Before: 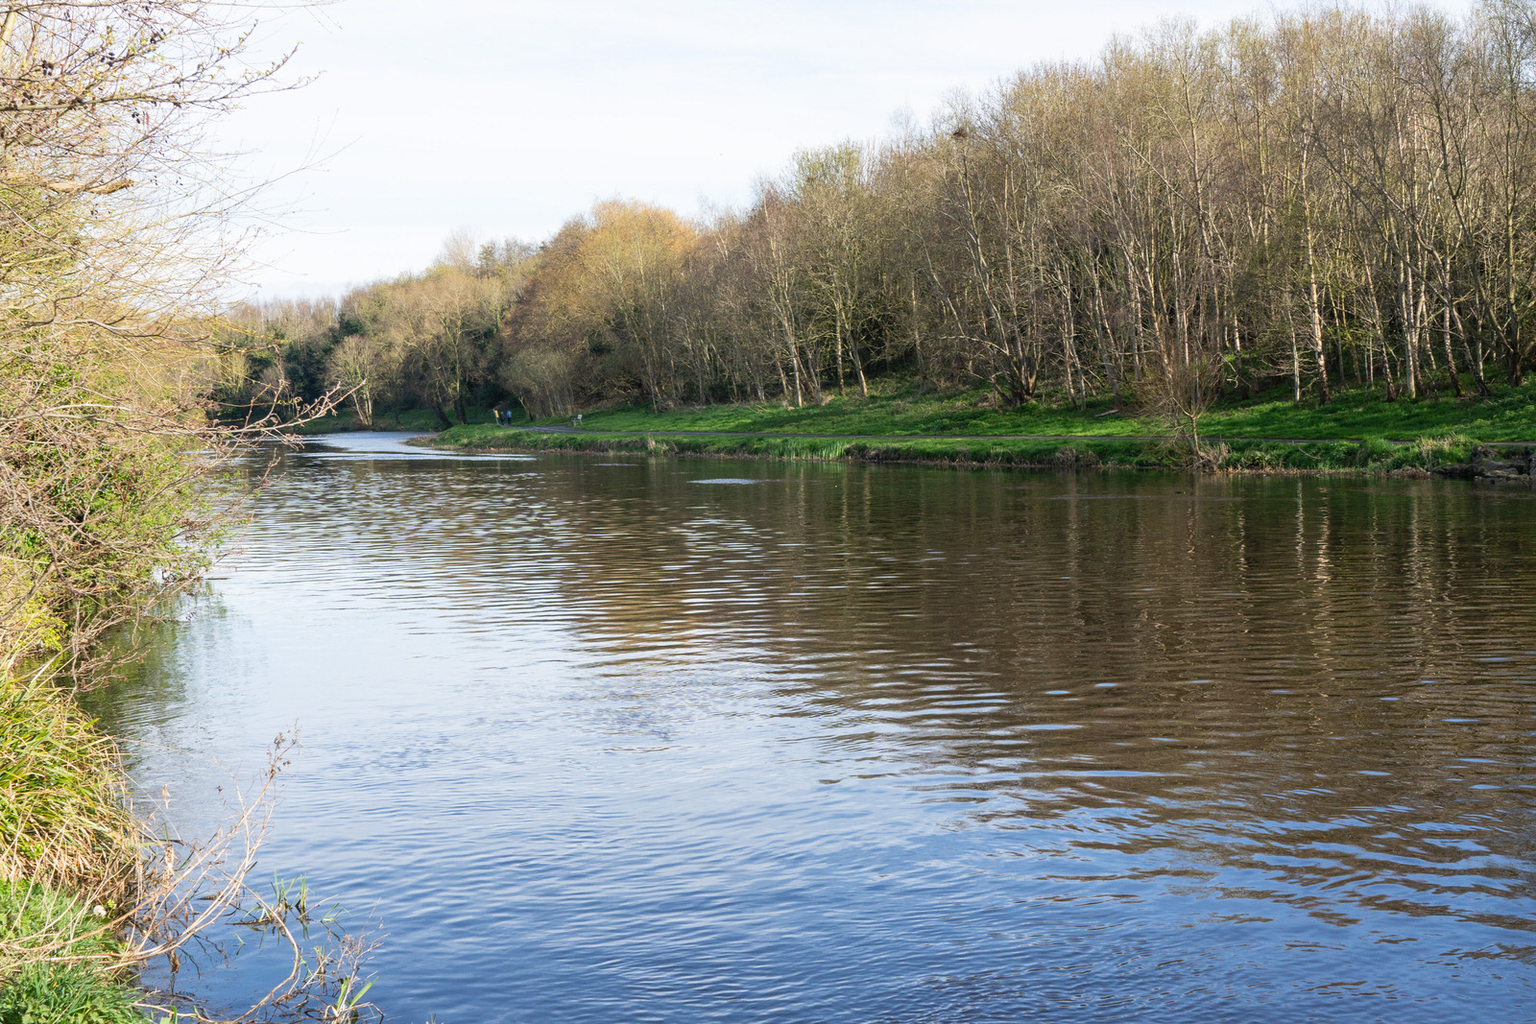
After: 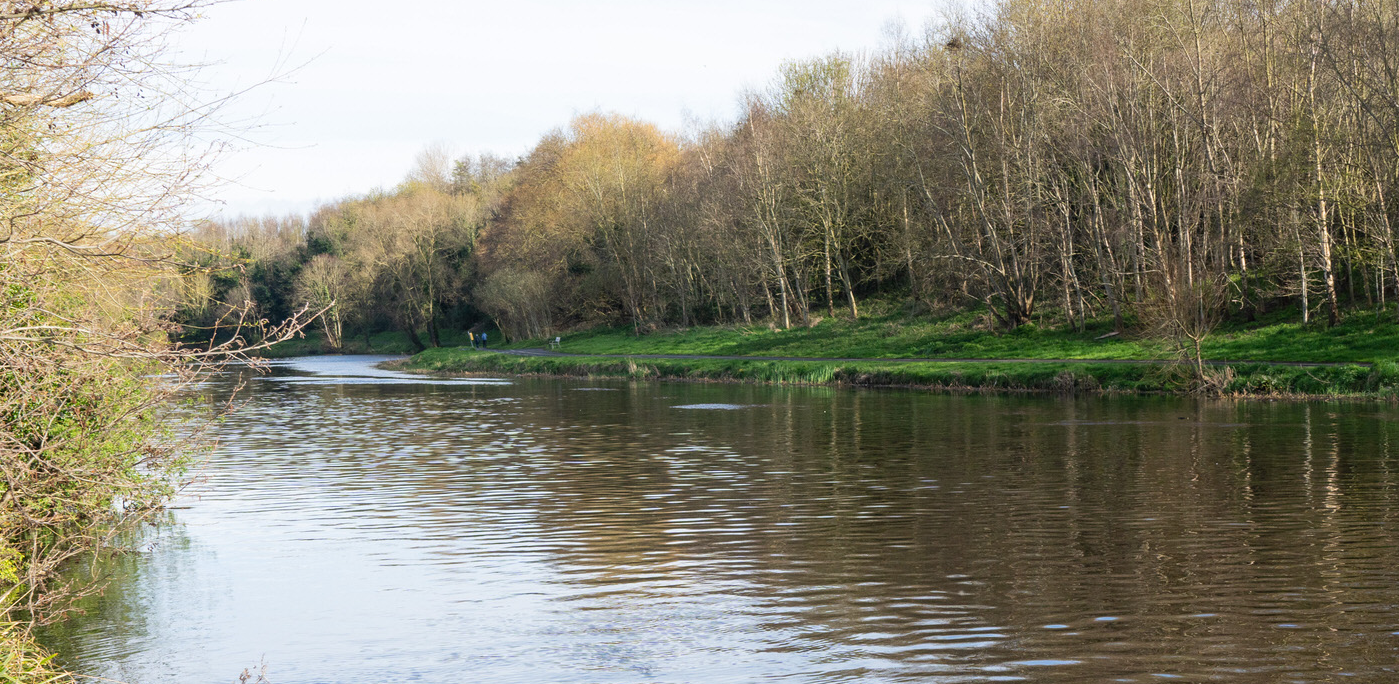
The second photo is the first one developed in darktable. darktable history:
crop: left 2.931%, top 8.925%, right 9.618%, bottom 26.955%
